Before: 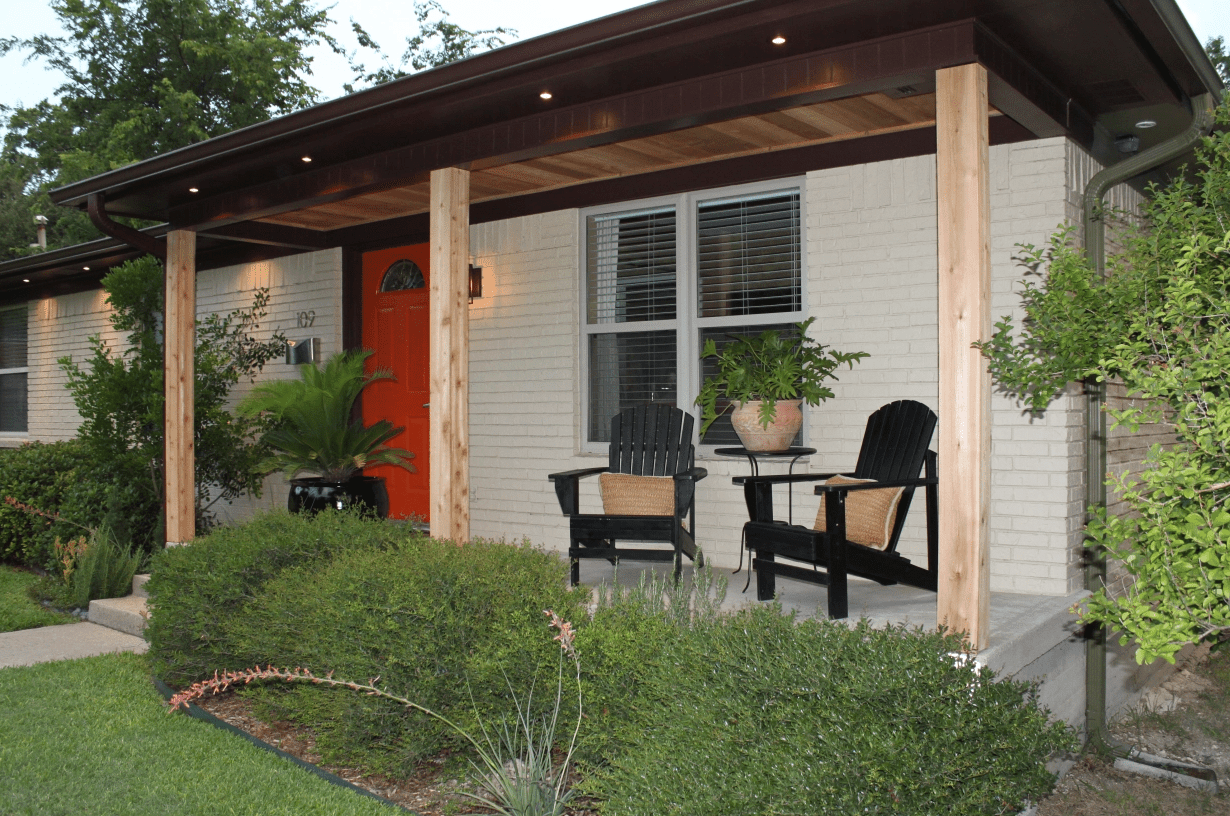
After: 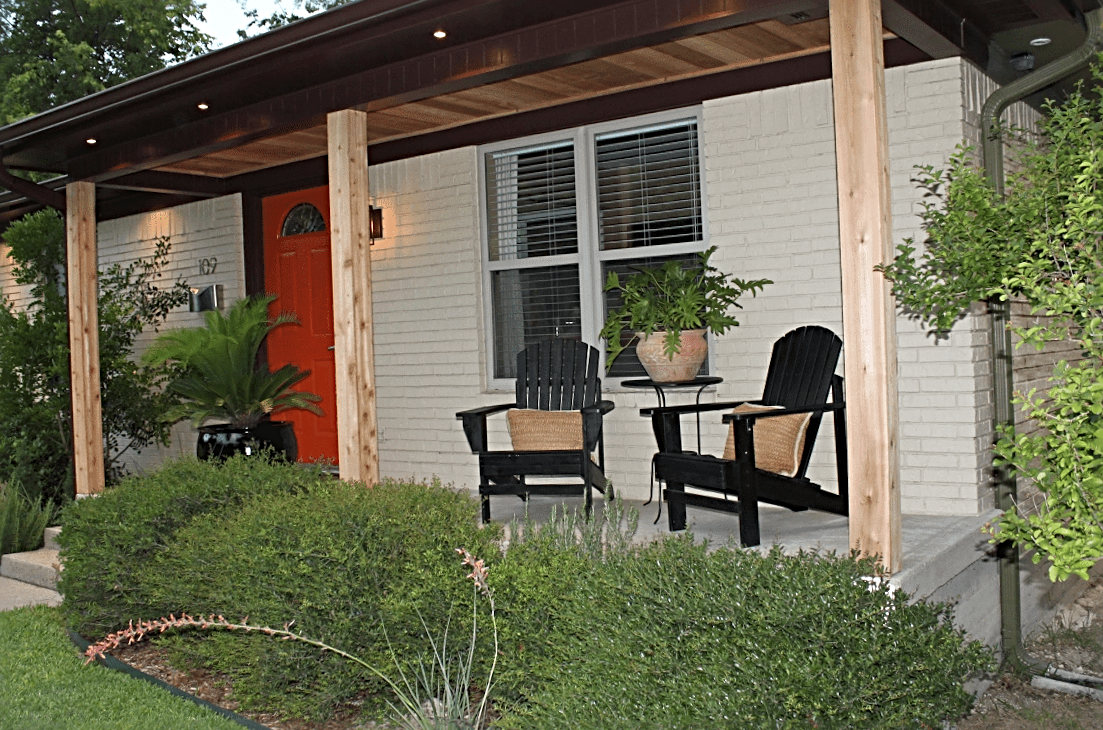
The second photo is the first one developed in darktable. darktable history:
sharpen: radius 3.972
crop and rotate: angle 2.04°, left 5.548%, top 5.697%
